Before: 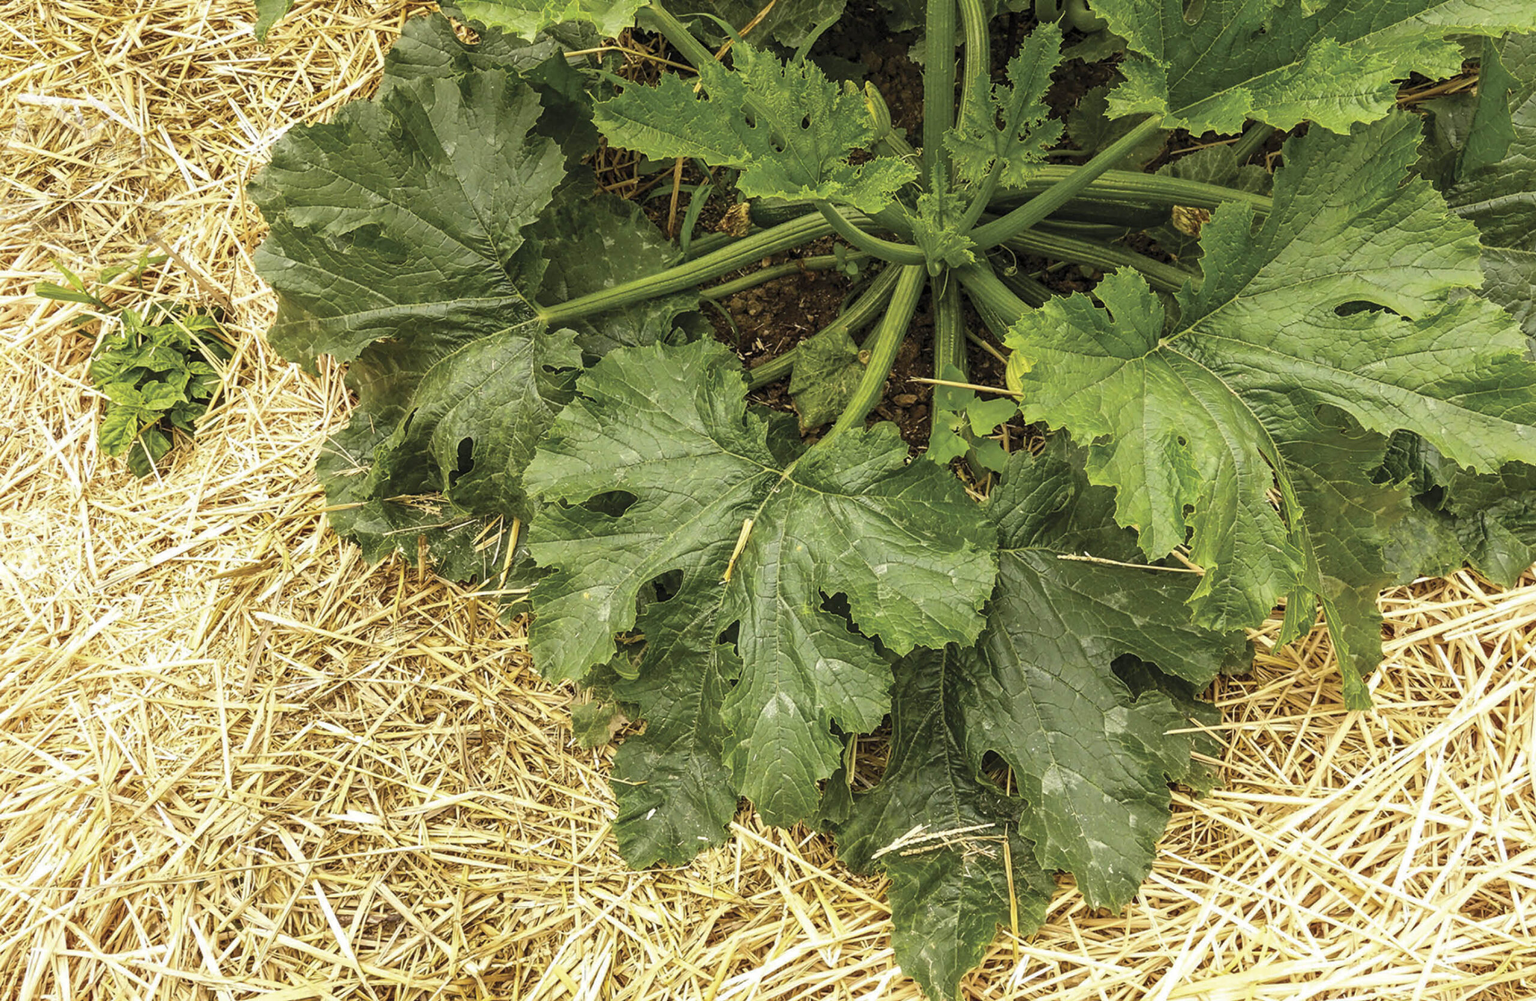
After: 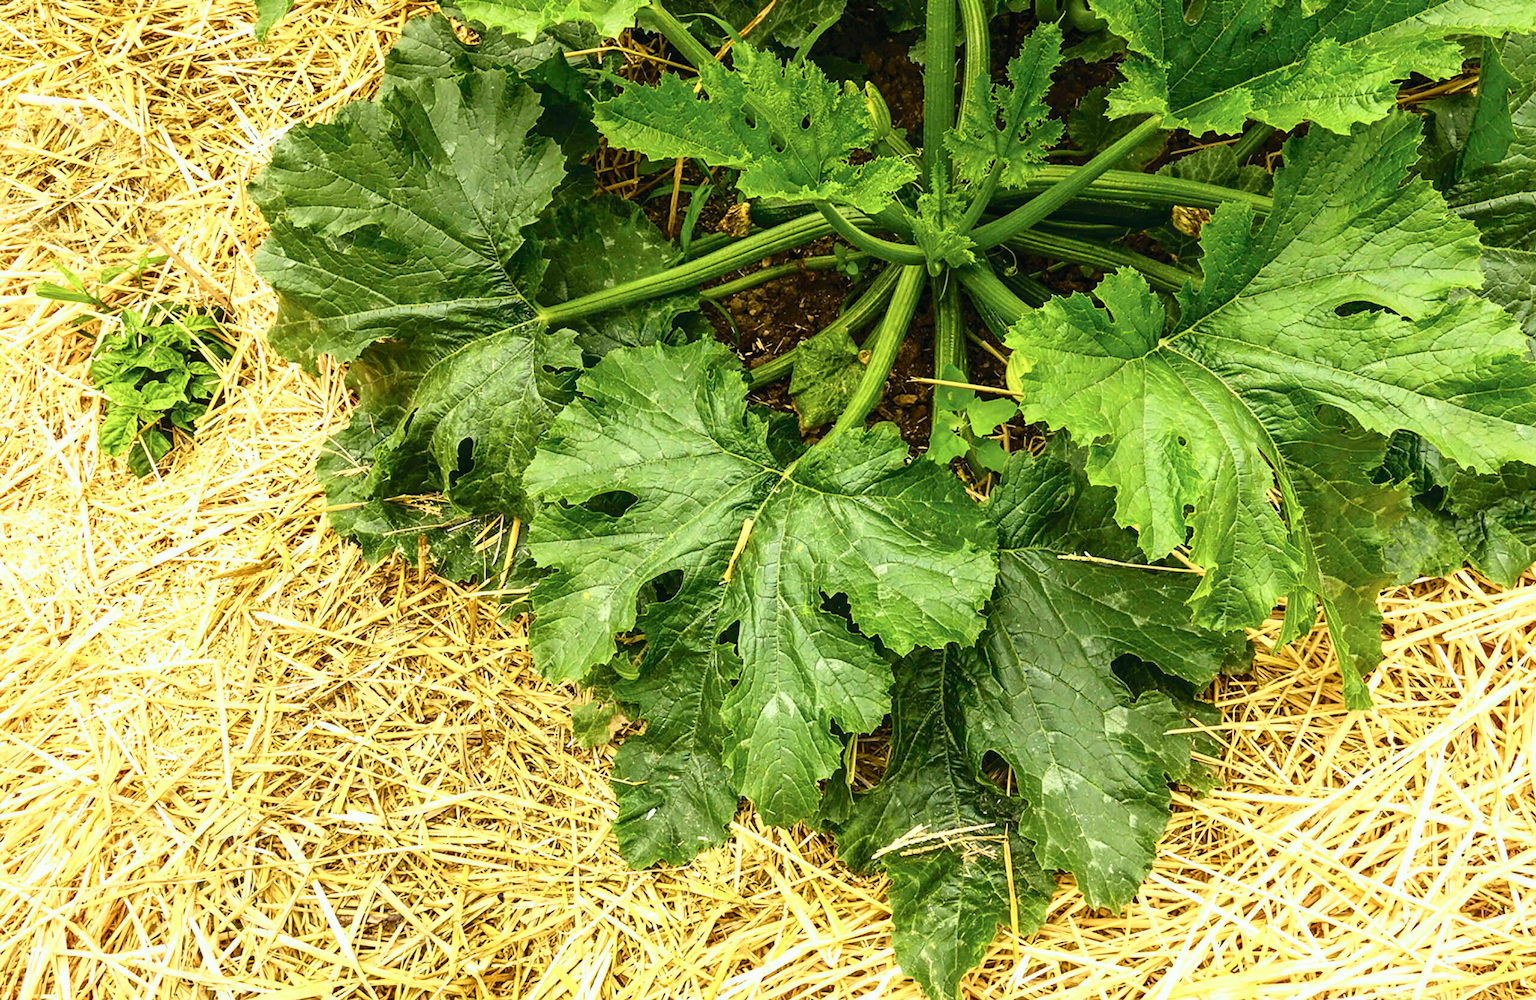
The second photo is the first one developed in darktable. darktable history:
tone curve: curves: ch0 [(0, 0.018) (0.162, 0.128) (0.434, 0.478) (0.667, 0.785) (0.819, 0.943) (1, 0.991)]; ch1 [(0, 0) (0.402, 0.36) (0.476, 0.449) (0.506, 0.505) (0.523, 0.518) (0.582, 0.586) (0.641, 0.668) (0.7, 0.741) (1, 1)]; ch2 [(0, 0) (0.416, 0.403) (0.483, 0.472) (0.503, 0.505) (0.521, 0.519) (0.547, 0.561) (0.597, 0.643) (0.699, 0.759) (0.997, 0.858)], color space Lab, independent channels
